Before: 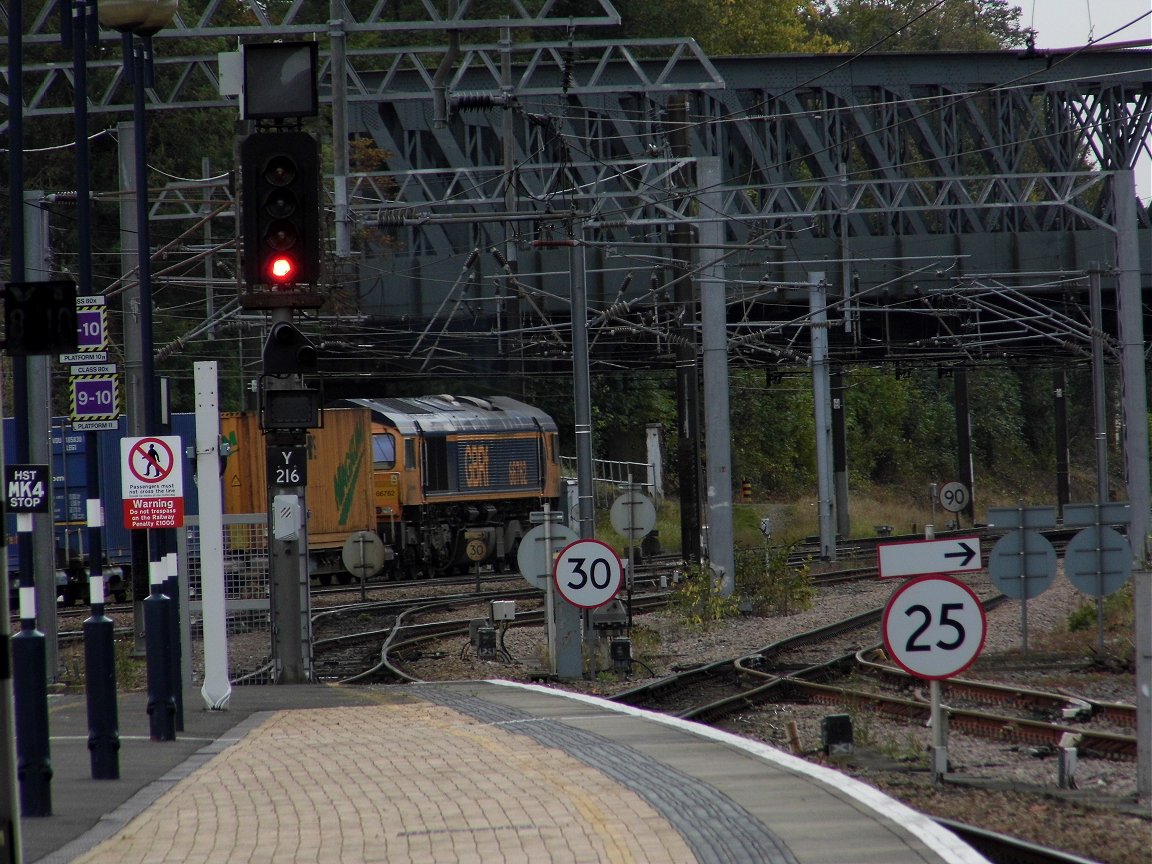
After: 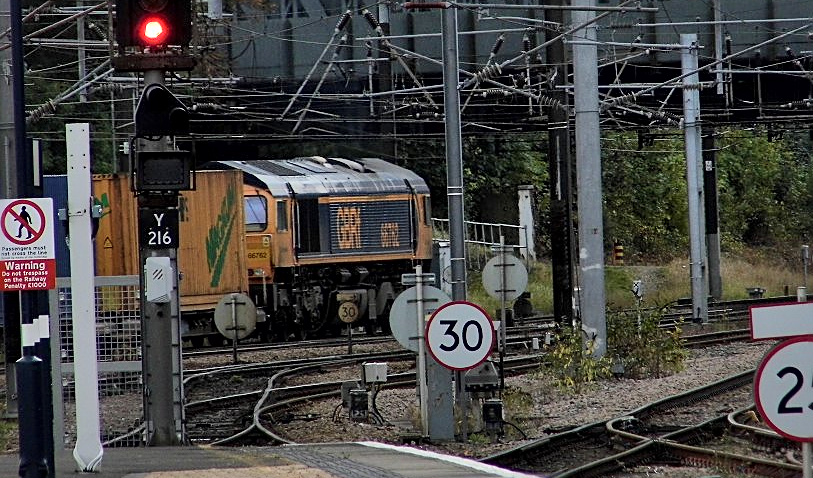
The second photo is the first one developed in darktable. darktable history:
sharpen: on, module defaults
local contrast: mode bilateral grid, contrast 20, coarseness 50, detail 148%, midtone range 0.2
shadows and highlights: soften with gaussian
crop: left 11.123%, top 27.61%, right 18.3%, bottom 17.034%
